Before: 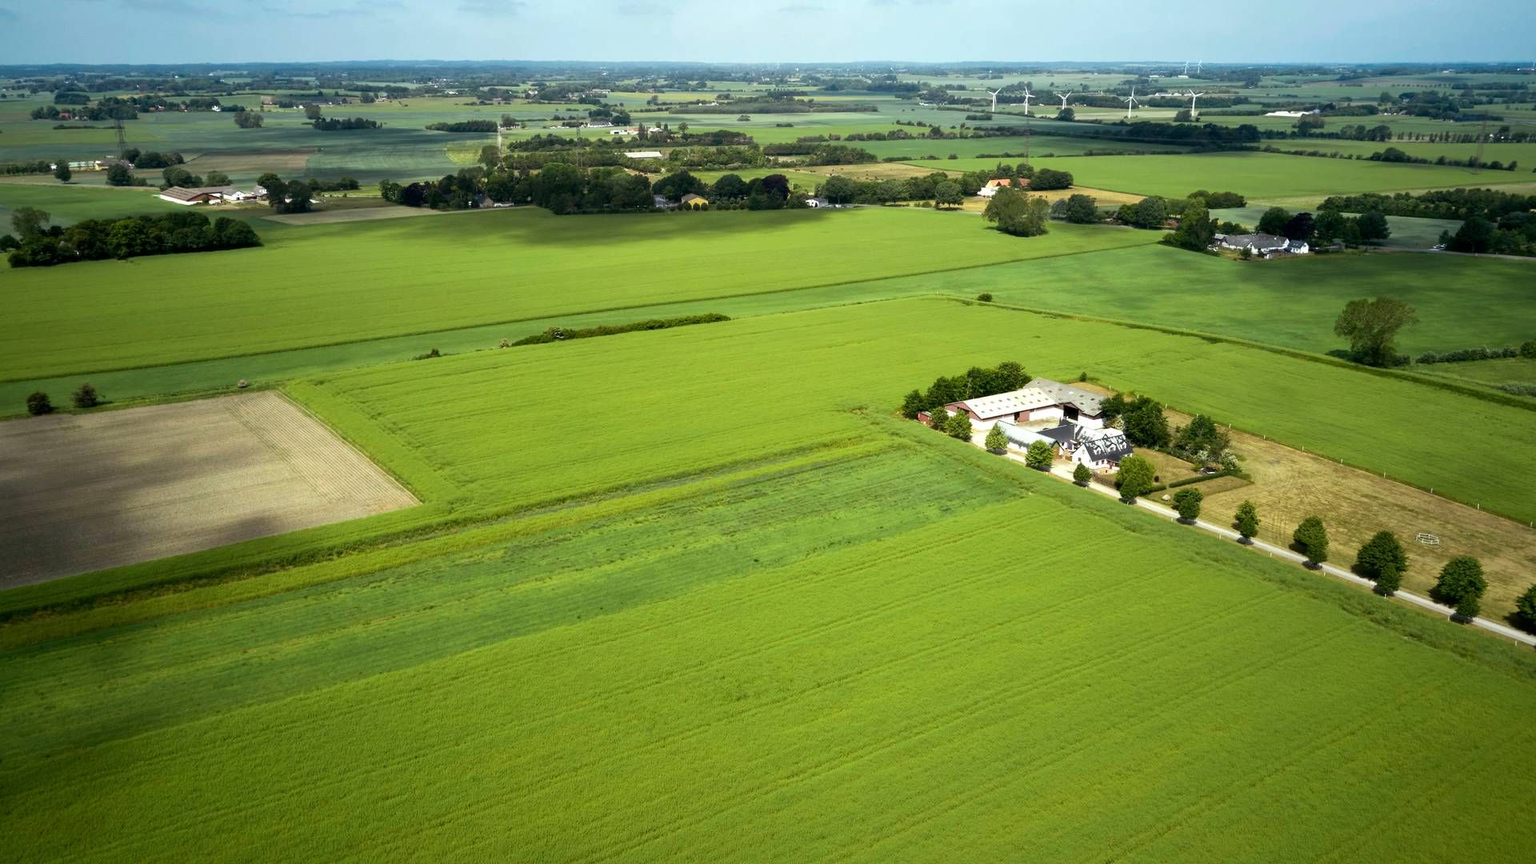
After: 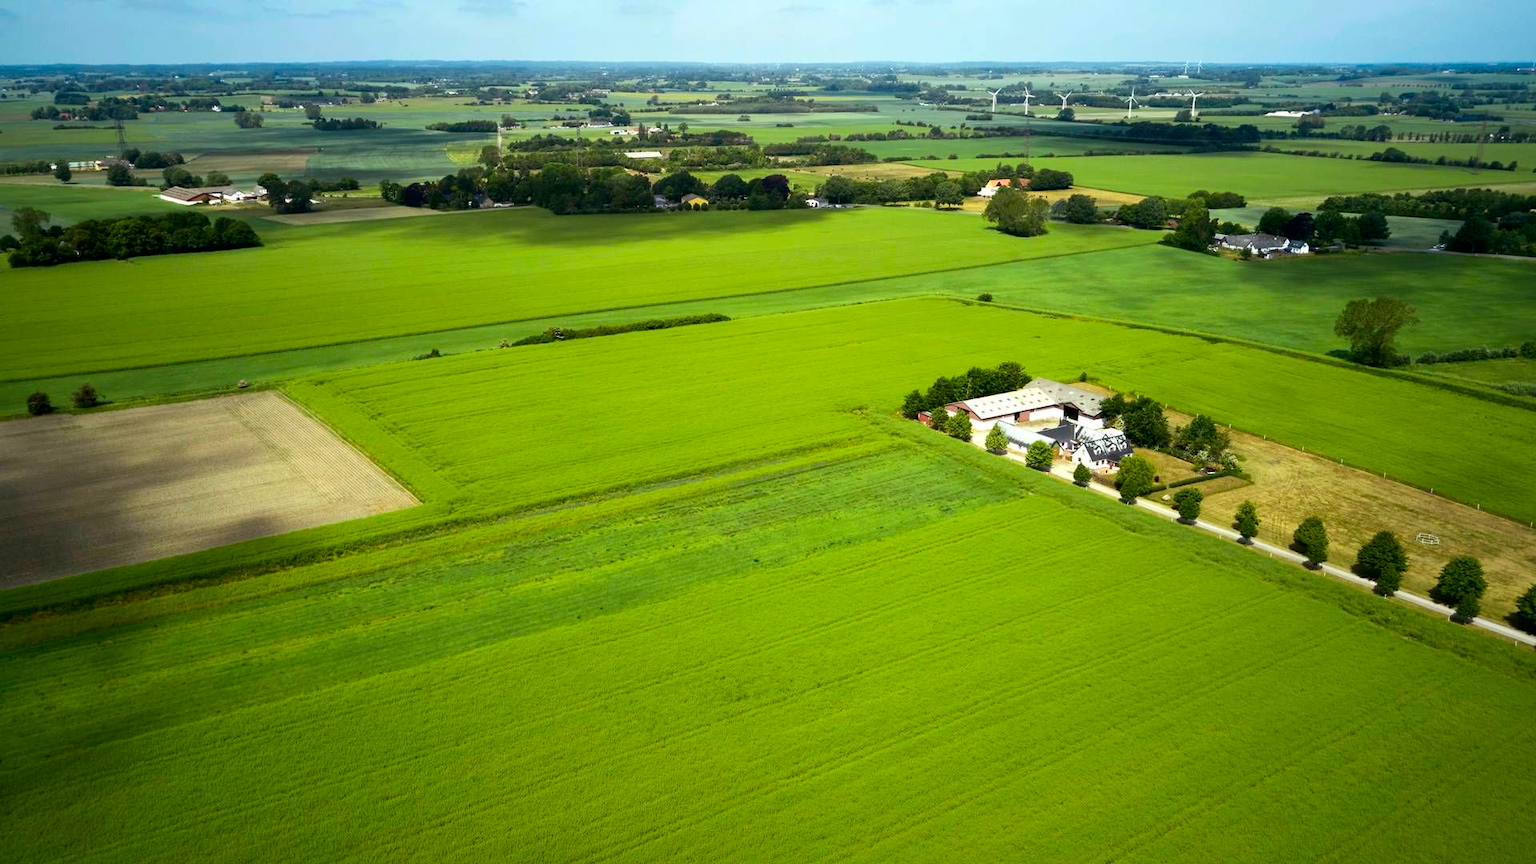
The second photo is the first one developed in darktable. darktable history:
exposure: compensate exposure bias true, compensate highlight preservation false
contrast brightness saturation: contrast 0.094, saturation 0.28
